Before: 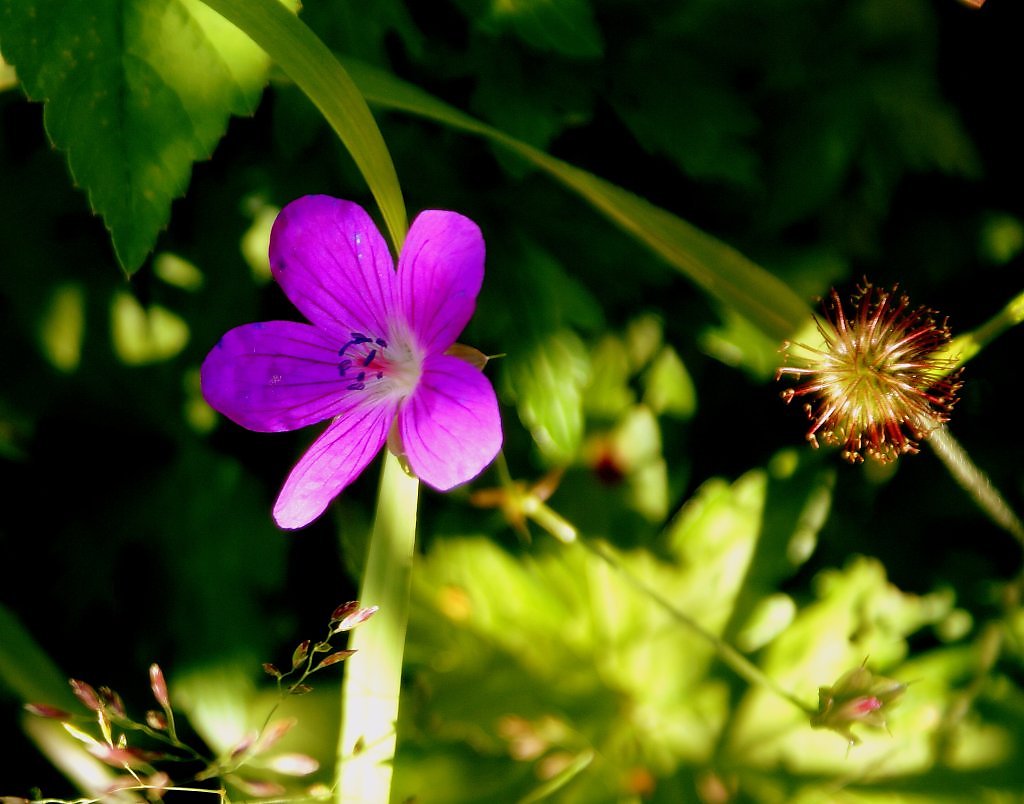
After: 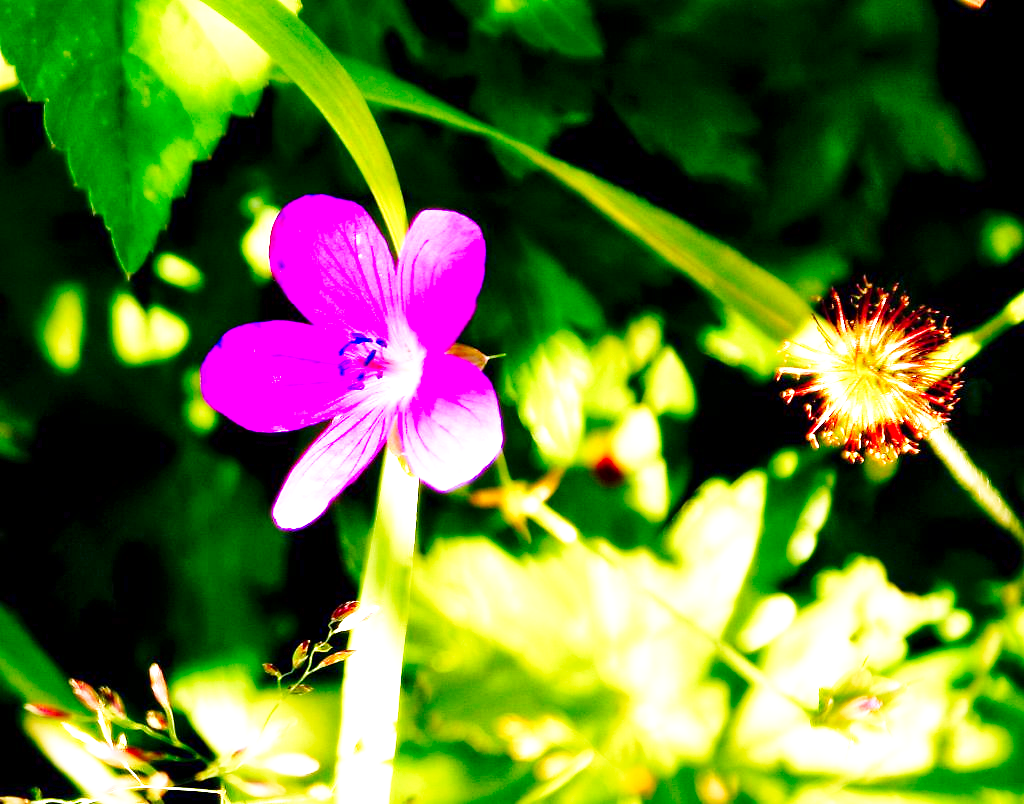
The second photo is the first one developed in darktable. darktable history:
local contrast: mode bilateral grid, contrast 24, coarseness 60, detail 151%, midtone range 0.2
exposure: exposure 0.918 EV, compensate exposure bias true, compensate highlight preservation false
contrast brightness saturation: contrast 0.092, saturation 0.281
color calibration: illuminant as shot in camera, x 0.363, y 0.385, temperature 4532.54 K
base curve: curves: ch0 [(0, 0) (0.018, 0.026) (0.143, 0.37) (0.33, 0.731) (0.458, 0.853) (0.735, 0.965) (0.905, 0.986) (1, 1)], preserve colors none
